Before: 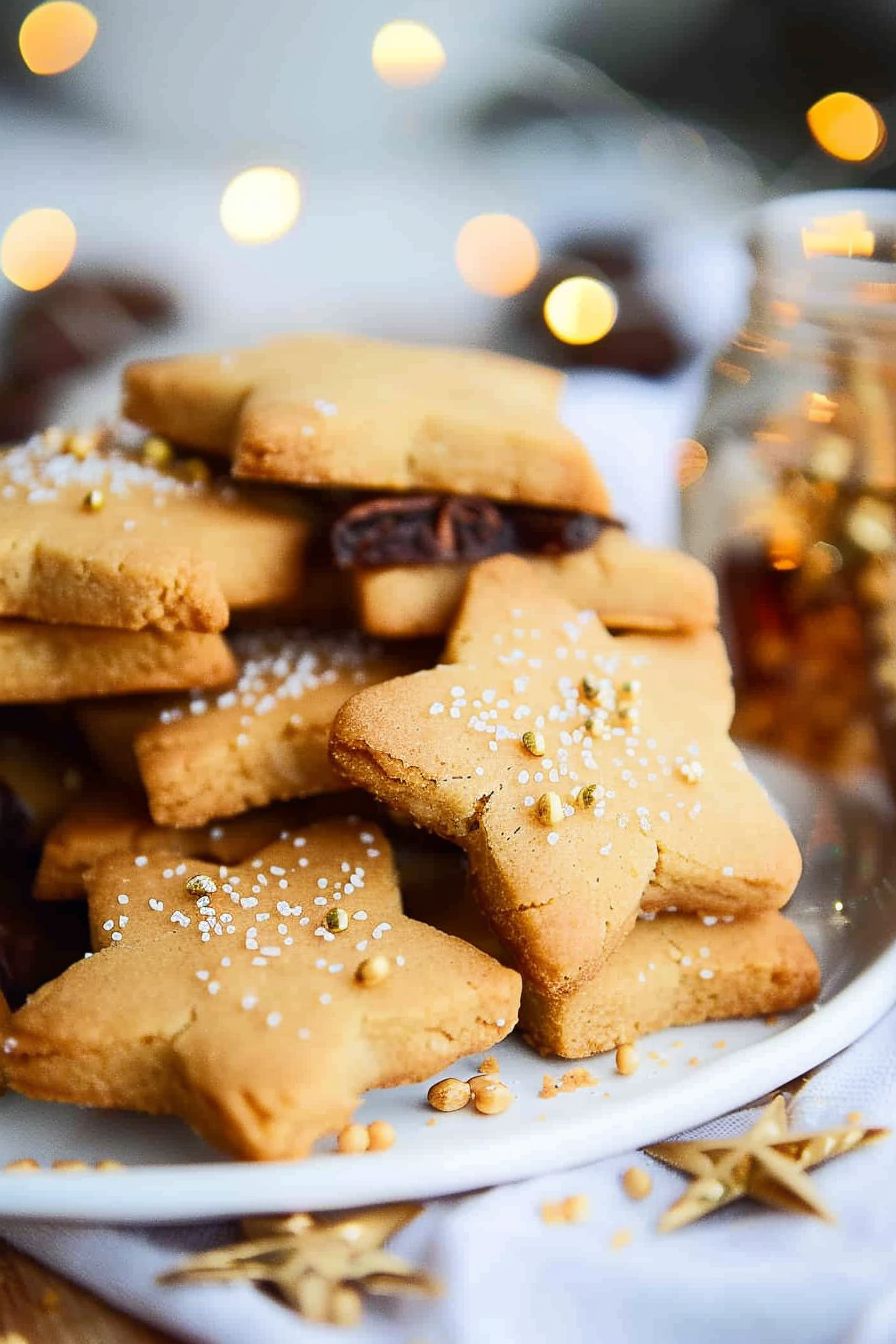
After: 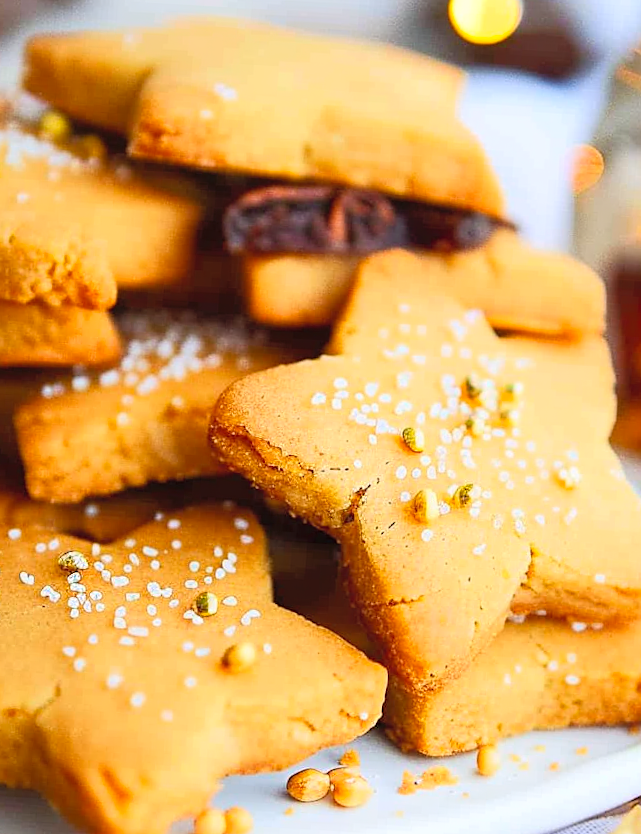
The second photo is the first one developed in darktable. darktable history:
contrast brightness saturation: contrast 0.07, brightness 0.18, saturation 0.4
sharpen: amount 0.2
crop and rotate: angle -3.37°, left 9.79%, top 20.73%, right 12.42%, bottom 11.82%
